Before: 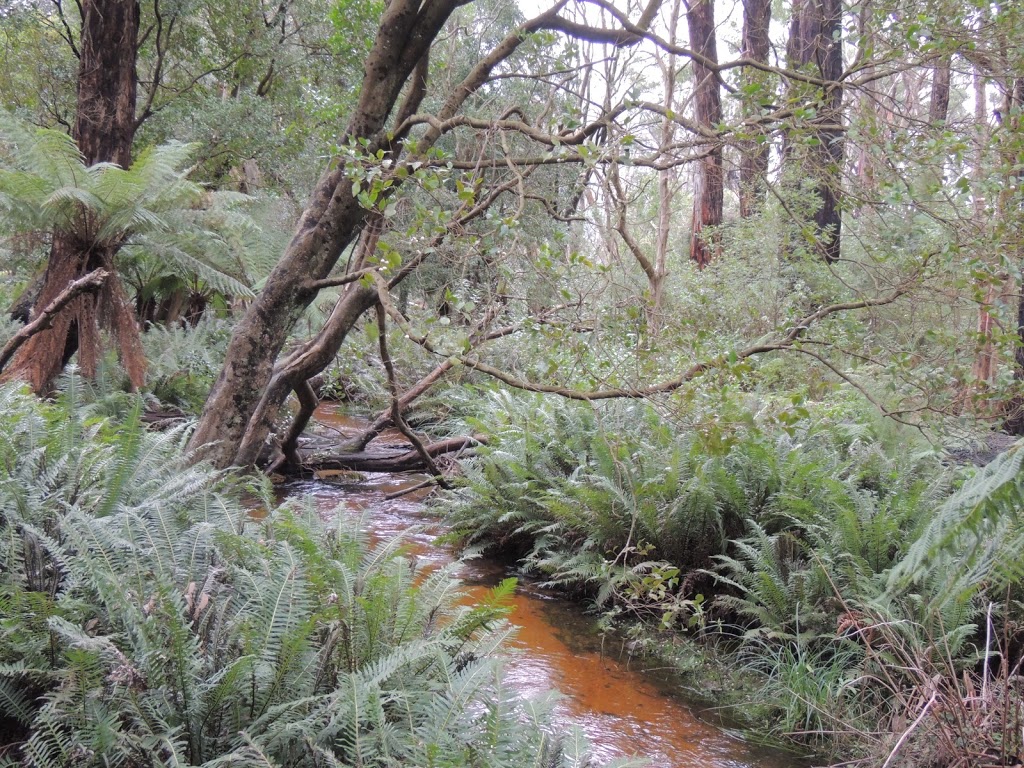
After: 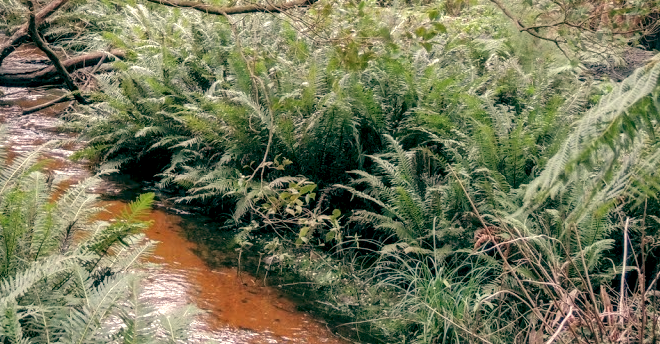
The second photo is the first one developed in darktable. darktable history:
color balance: mode lift, gamma, gain (sRGB), lift [1, 0.69, 1, 1], gamma [1, 1.482, 1, 1], gain [1, 1, 1, 0.802]
crop and rotate: left 35.509%, top 50.238%, bottom 4.934%
local contrast: highlights 25%, detail 150%
white balance: red 1.05, blue 1.072
